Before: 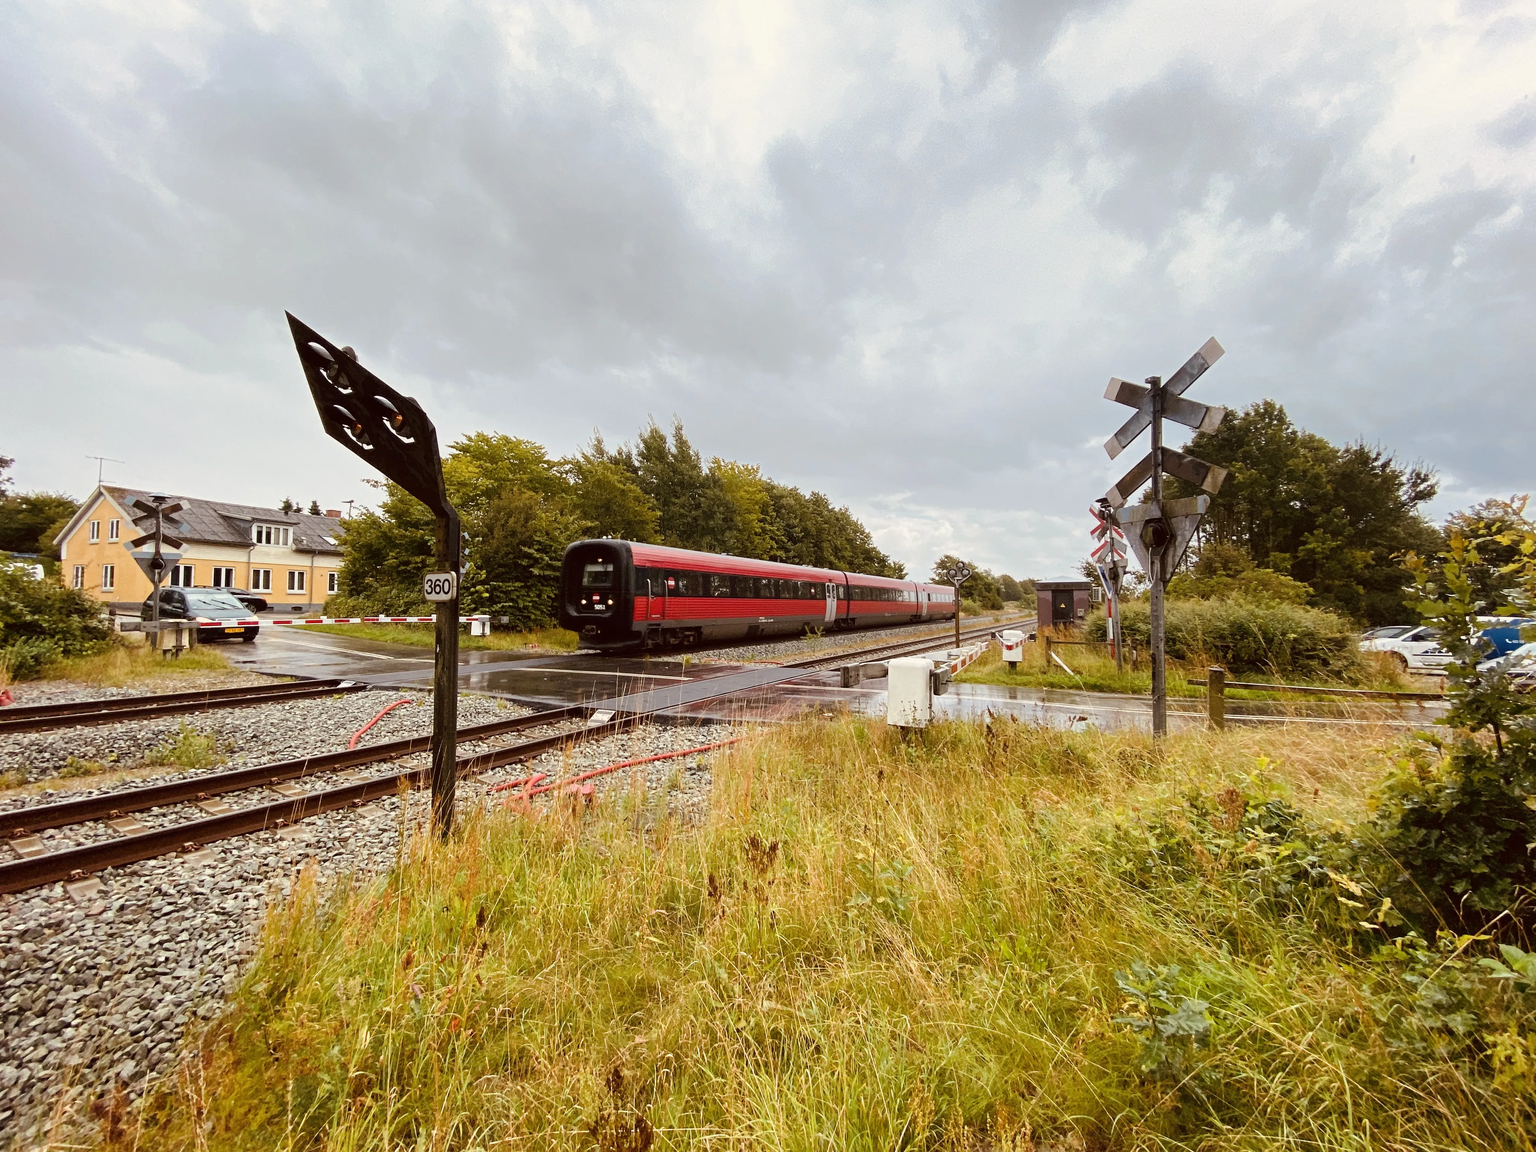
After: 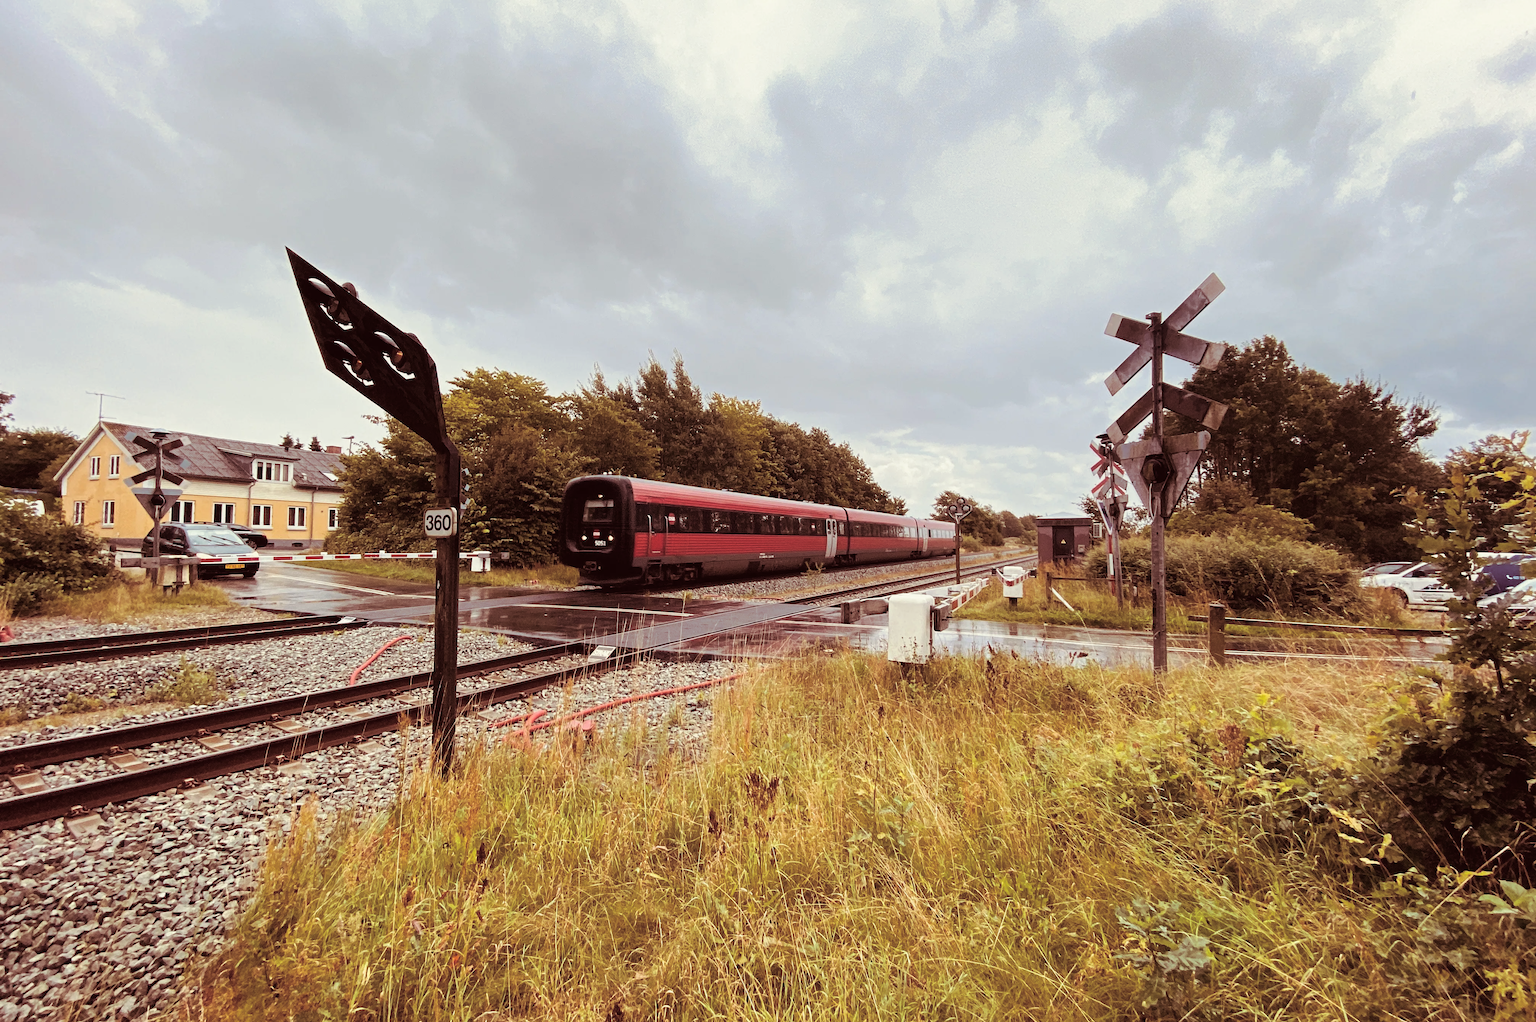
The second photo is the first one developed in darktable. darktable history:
crop and rotate: top 5.609%, bottom 5.609%
split-toning: on, module defaults
